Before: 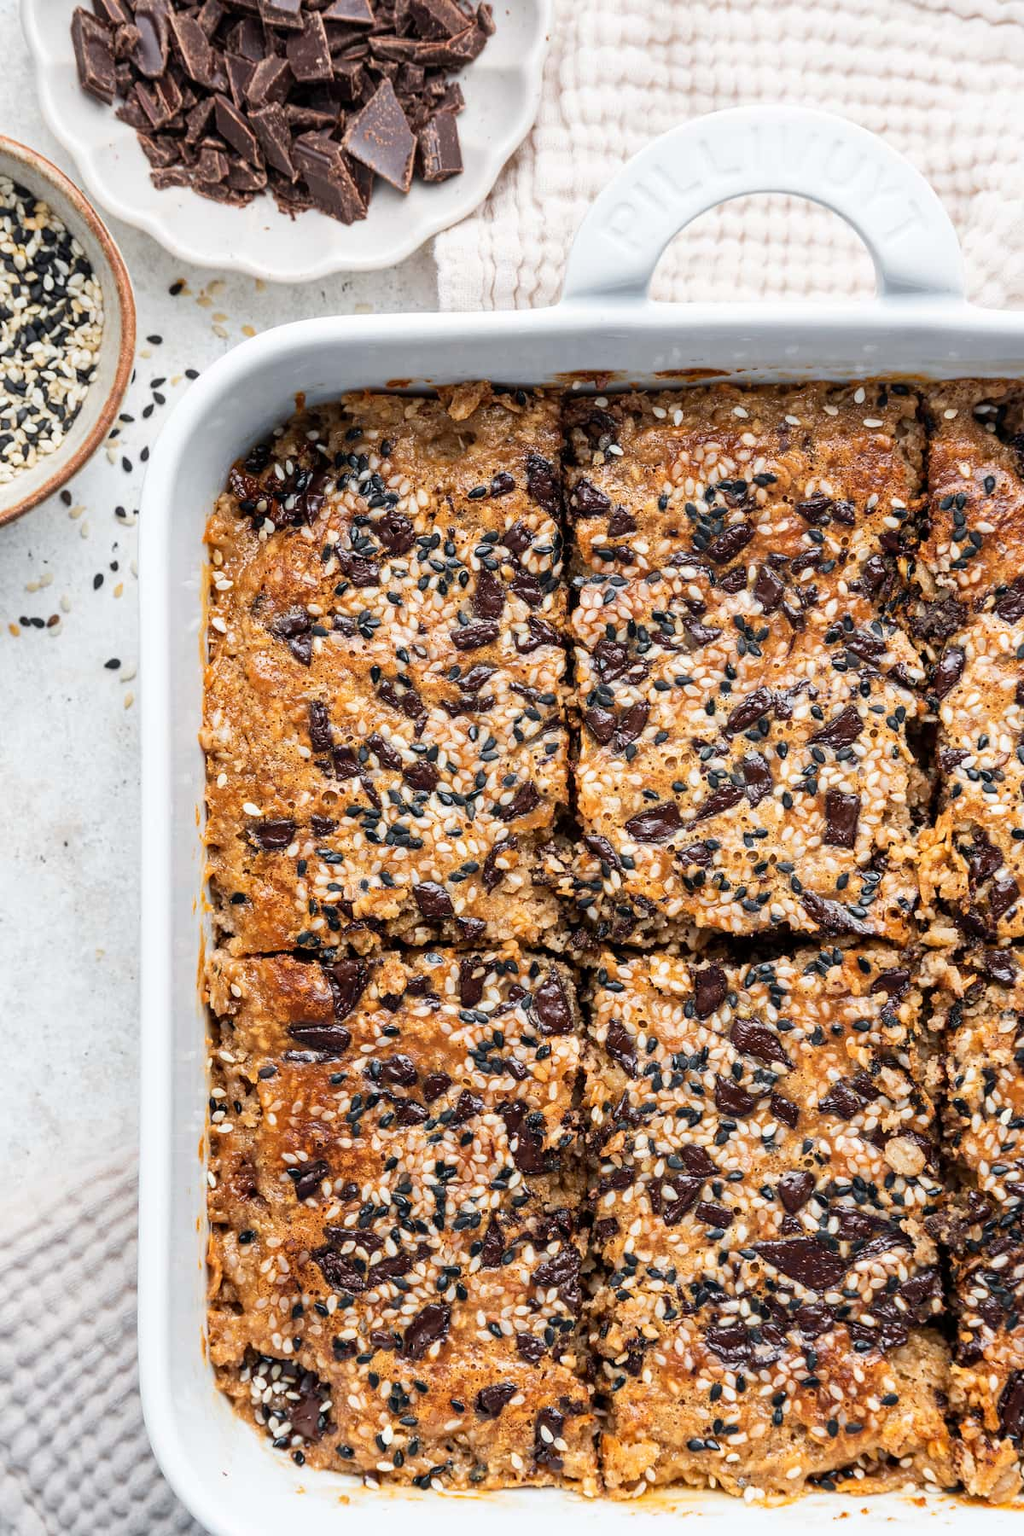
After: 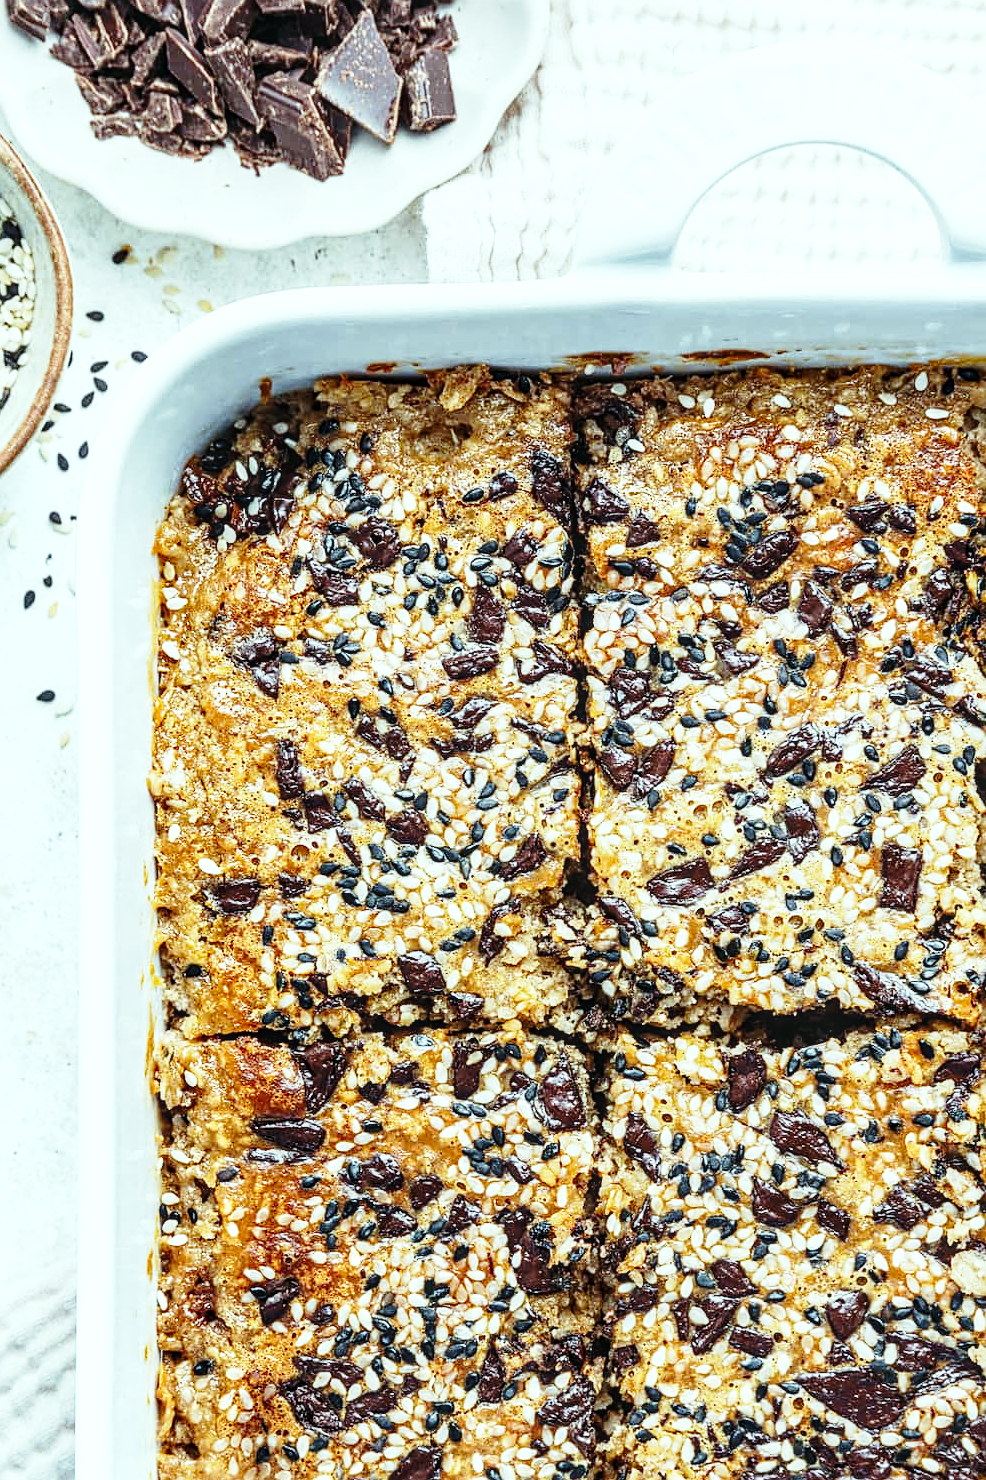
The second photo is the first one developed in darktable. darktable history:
color balance: mode lift, gamma, gain (sRGB), lift [0.997, 0.979, 1.021, 1.011], gamma [1, 1.084, 0.916, 0.998], gain [1, 0.87, 1.13, 1.101], contrast 4.55%, contrast fulcrum 38.24%, output saturation 104.09%
local contrast: on, module defaults
sharpen: on, module defaults
crop and rotate: left 7.196%, top 4.574%, right 10.605%, bottom 13.178%
base curve: curves: ch0 [(0, 0) (0.028, 0.03) (0.121, 0.232) (0.46, 0.748) (0.859, 0.968) (1, 1)], preserve colors none
